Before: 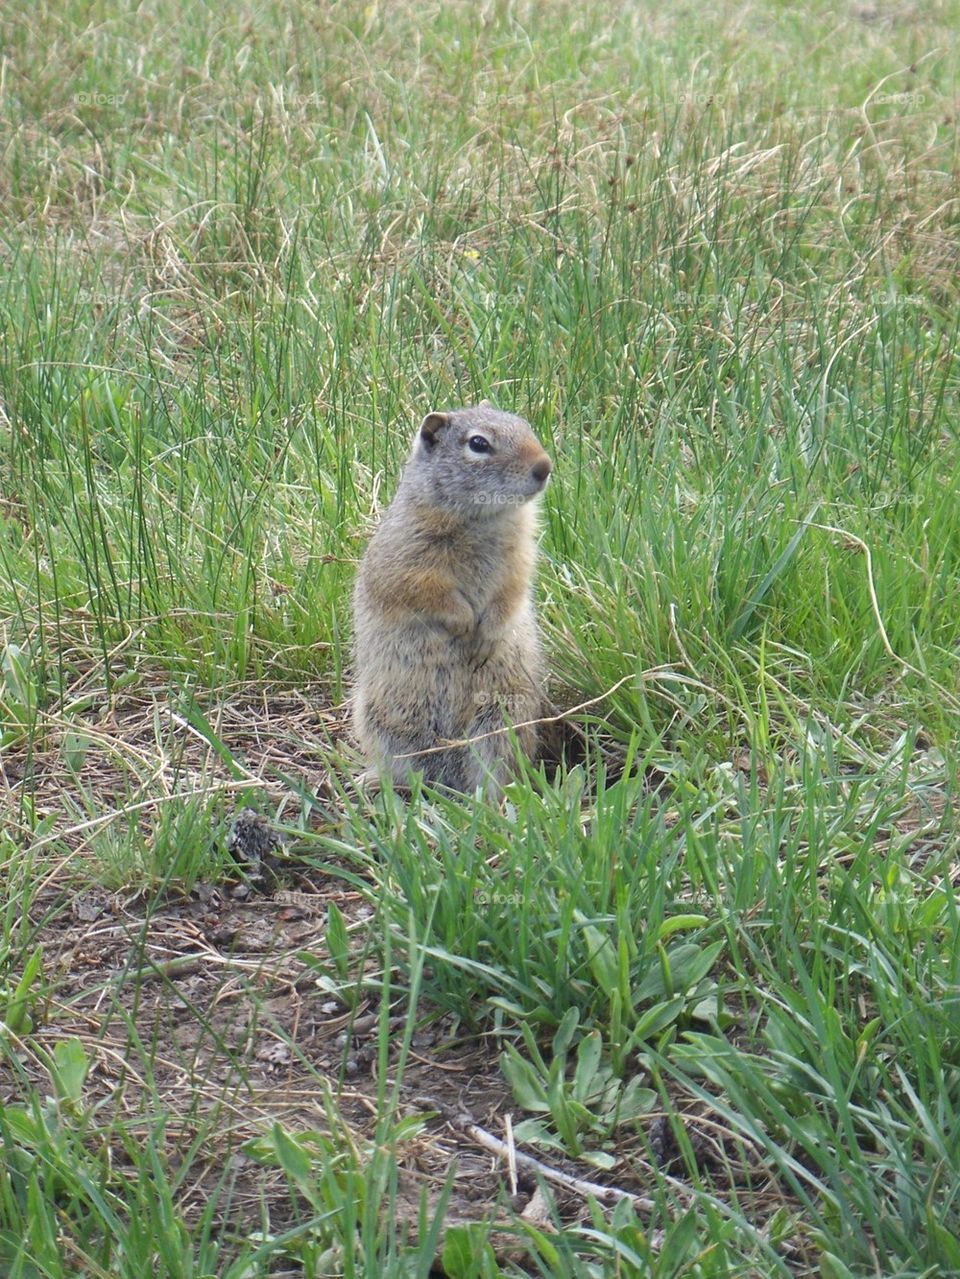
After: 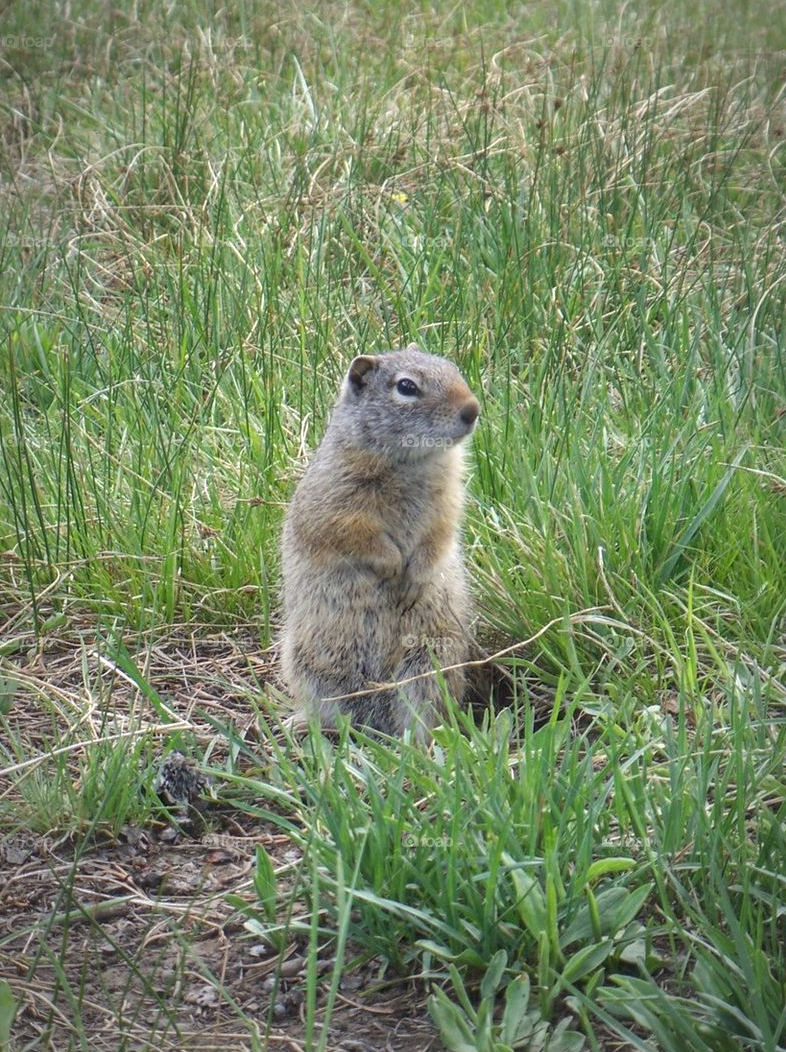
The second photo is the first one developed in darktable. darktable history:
shadows and highlights: on, module defaults
local contrast: on, module defaults
crop and rotate: left 7.537%, top 4.503%, right 10.525%, bottom 13.177%
vignetting: brightness -0.436, saturation -0.193, automatic ratio true
